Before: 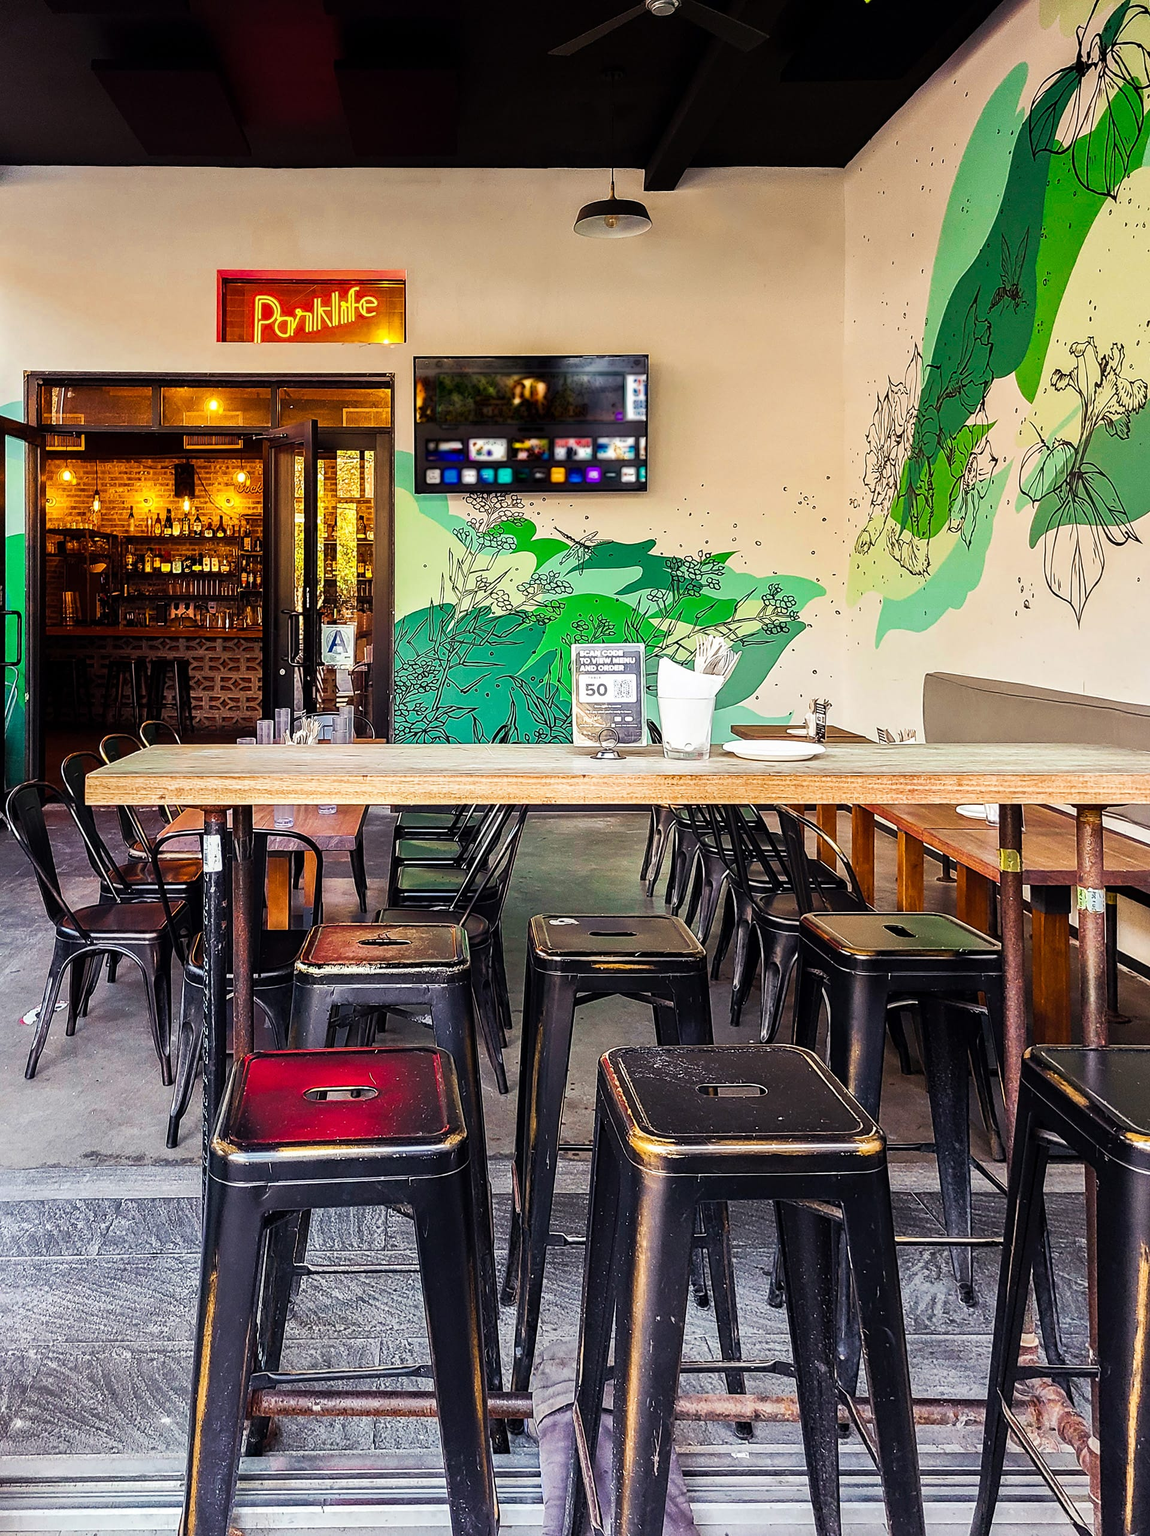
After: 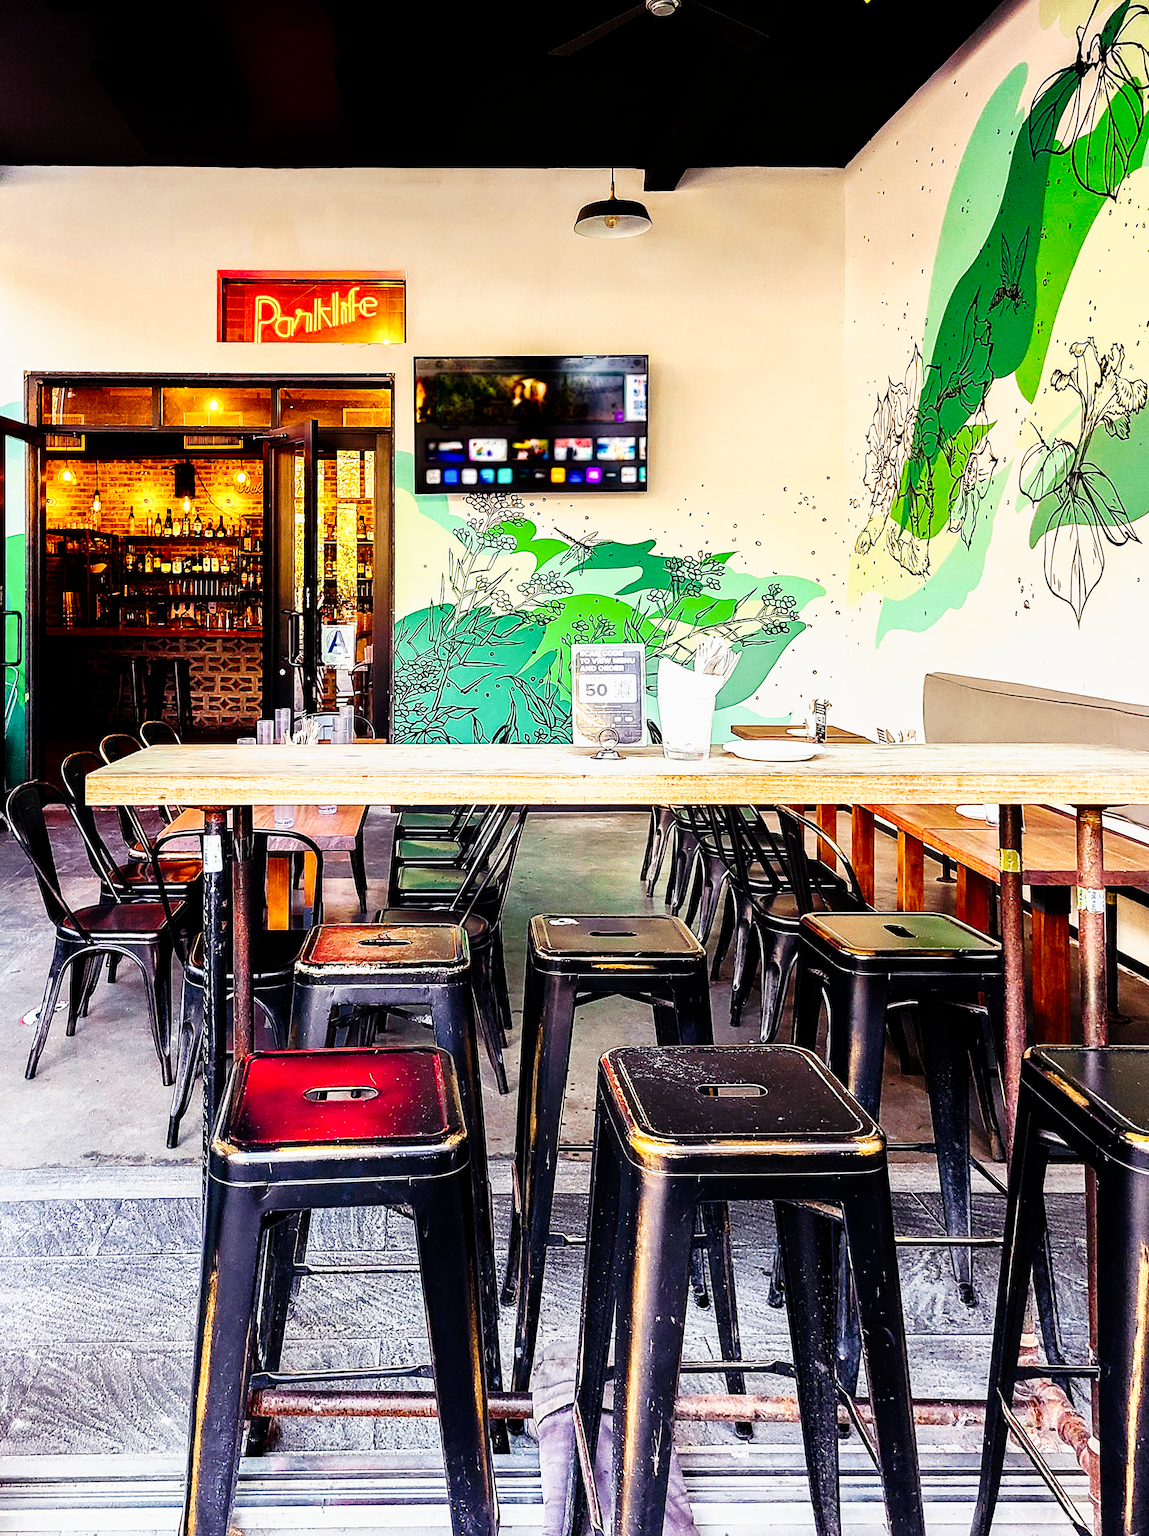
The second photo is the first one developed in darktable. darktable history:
tone curve: curves: ch0 [(0, 0) (0.003, 0) (0.011, 0.001) (0.025, 0.001) (0.044, 0.003) (0.069, 0.009) (0.1, 0.018) (0.136, 0.032) (0.177, 0.074) (0.224, 0.13) (0.277, 0.218) (0.335, 0.321) (0.399, 0.425) (0.468, 0.523) (0.543, 0.617) (0.623, 0.708) (0.709, 0.789) (0.801, 0.873) (0.898, 0.967) (1, 1)], preserve colors none
base curve: curves: ch0 [(0, 0) (0.088, 0.125) (0.176, 0.251) (0.354, 0.501) (0.613, 0.749) (1, 0.877)], preserve colors none
